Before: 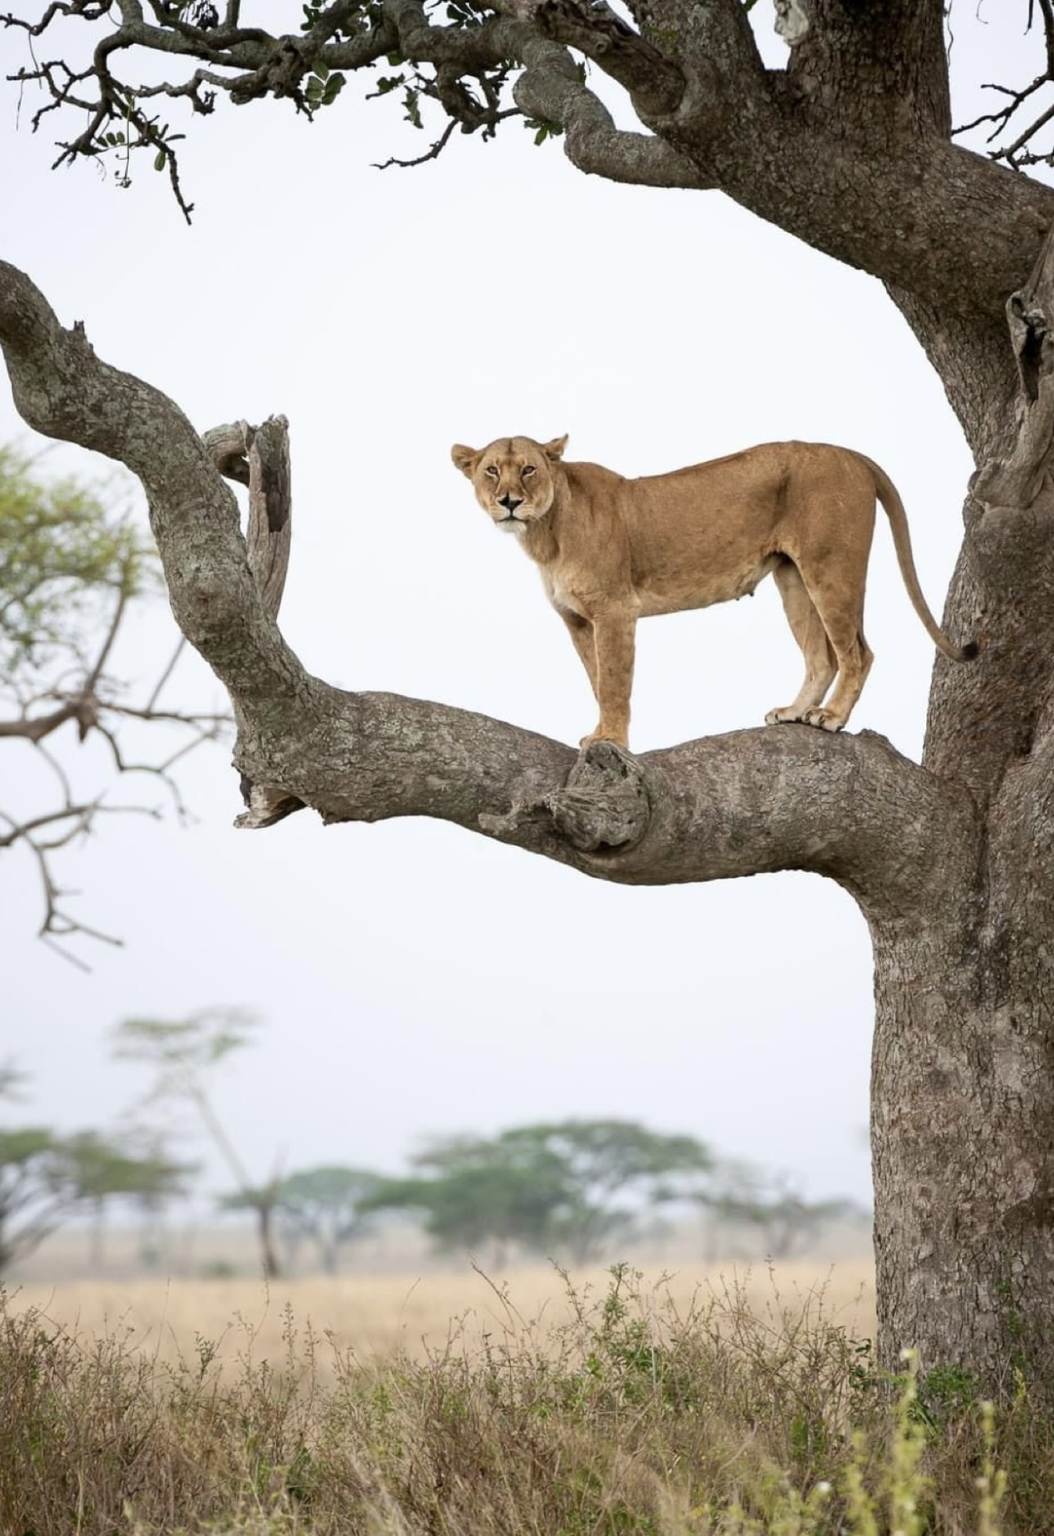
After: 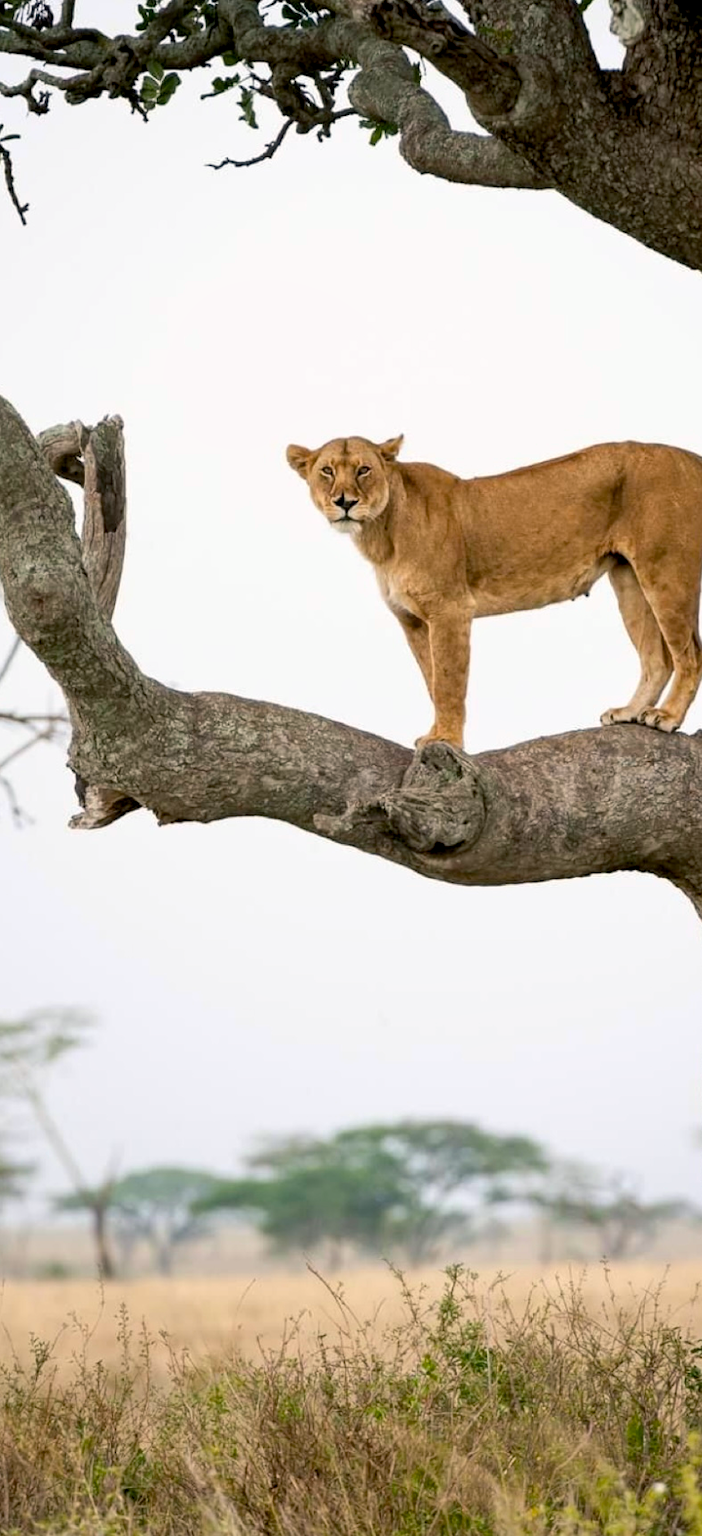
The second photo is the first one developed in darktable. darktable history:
crop and rotate: left 15.754%, right 17.579%
color balance rgb: shadows lift › chroma 2%, shadows lift › hue 217.2°, power › hue 60°, highlights gain › chroma 1%, highlights gain › hue 69.6°, global offset › luminance -0.5%, perceptual saturation grading › global saturation 15%, global vibrance 15%
local contrast: highlights 100%, shadows 100%, detail 120%, midtone range 0.2
